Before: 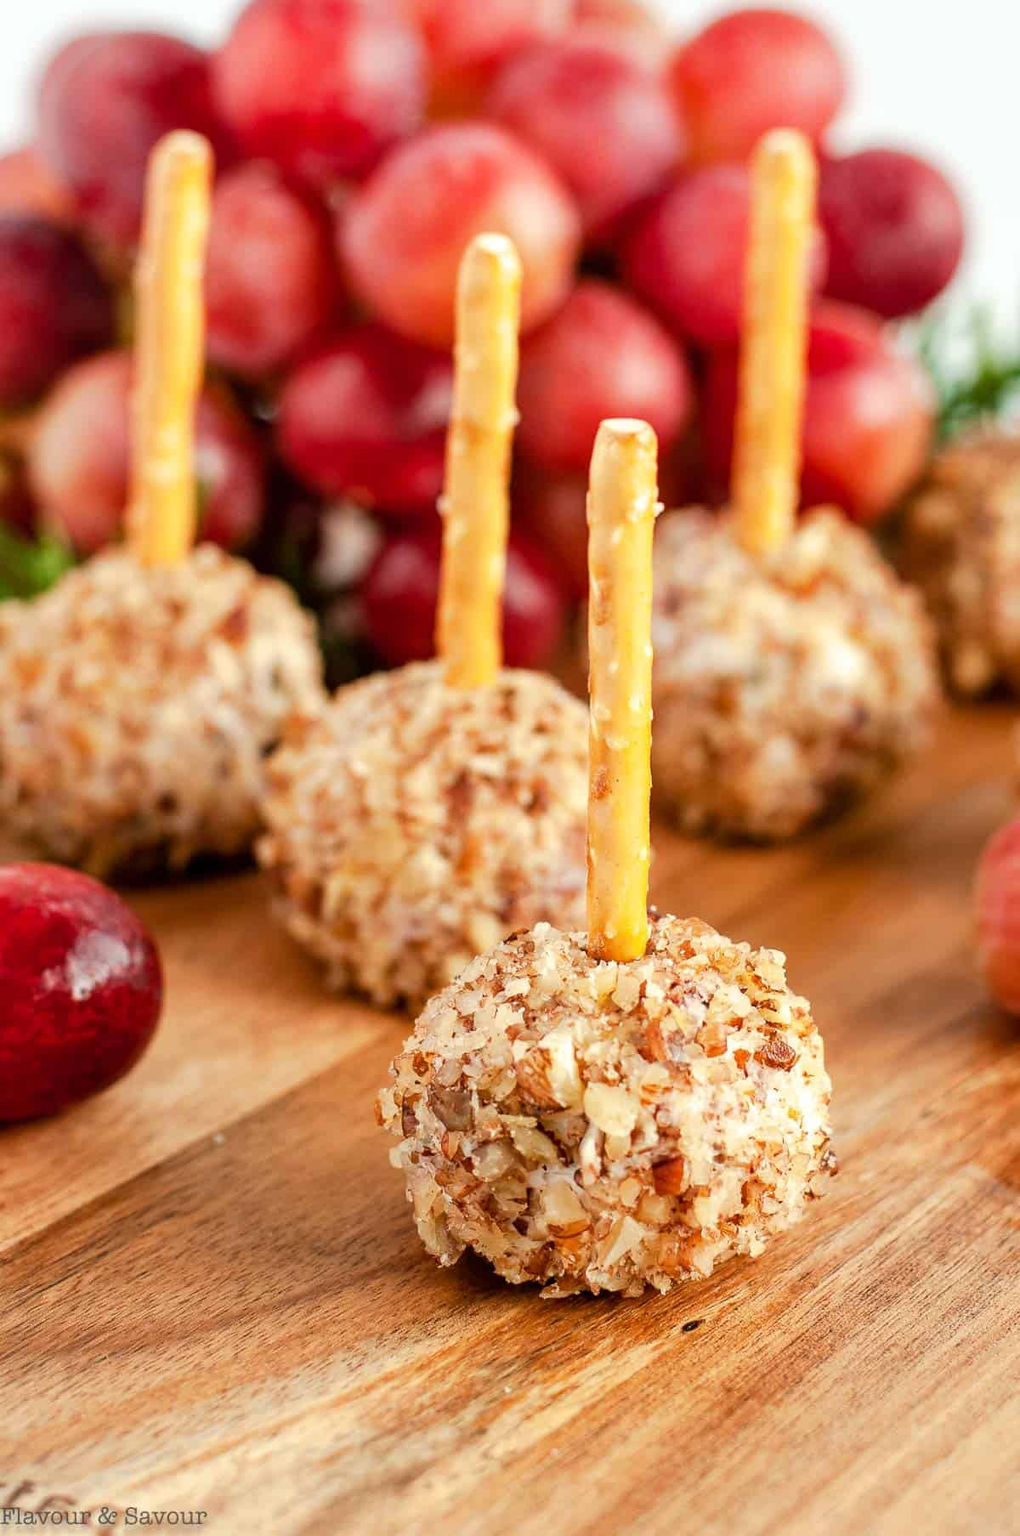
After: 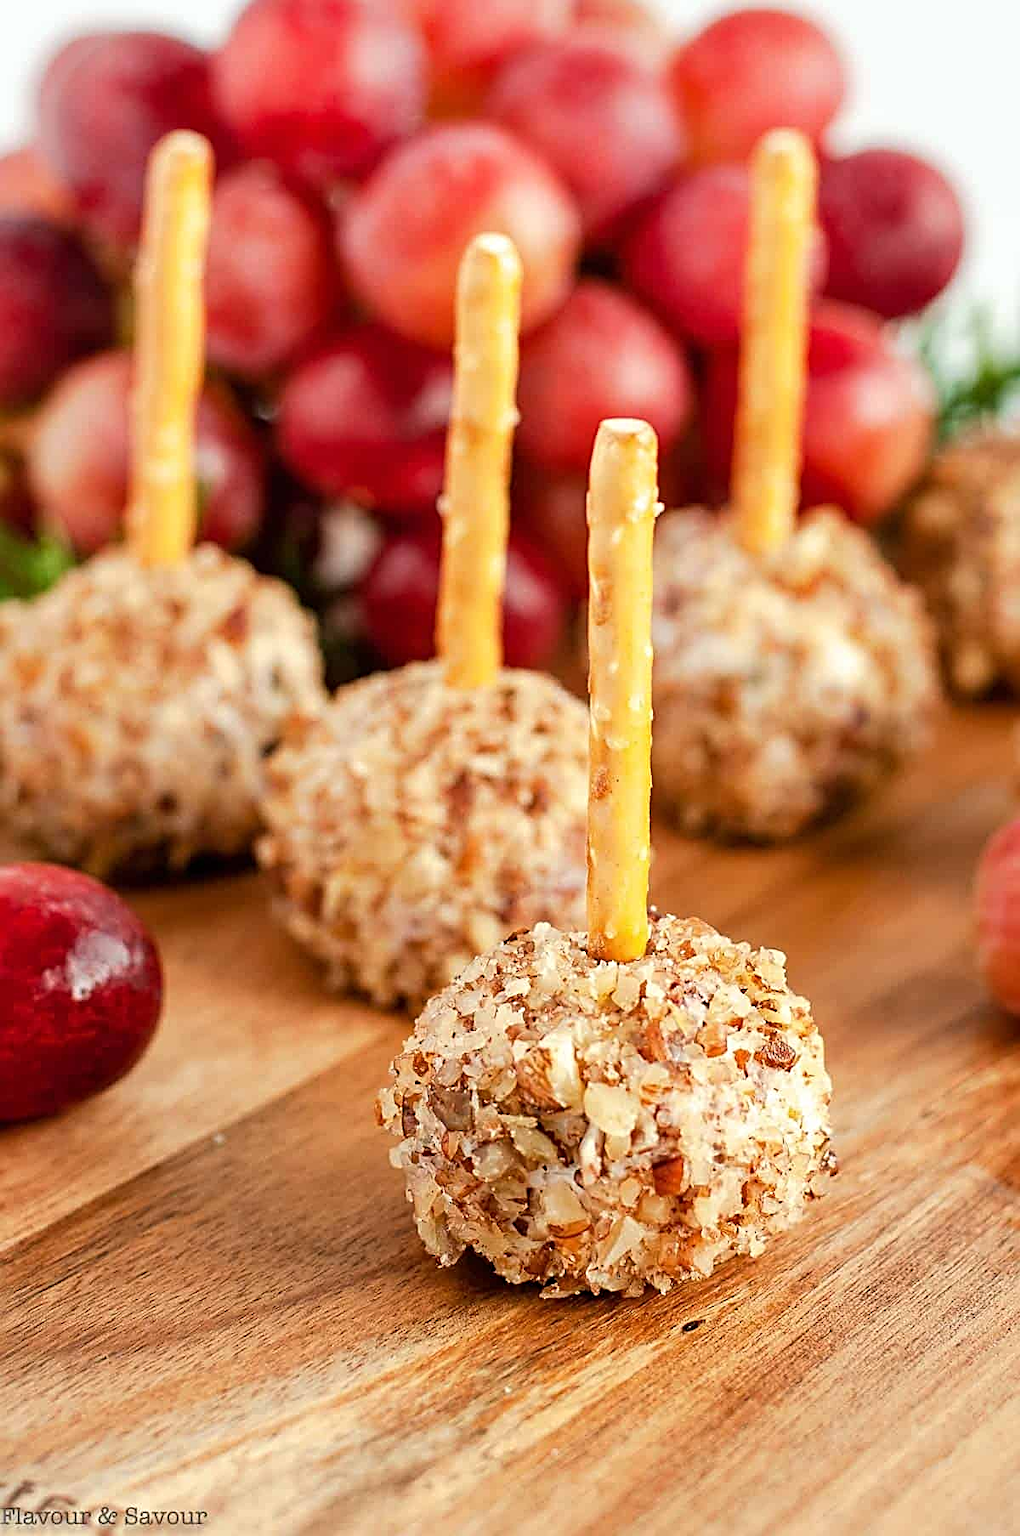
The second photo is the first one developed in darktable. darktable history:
sharpen: radius 2.693, amount 0.668
